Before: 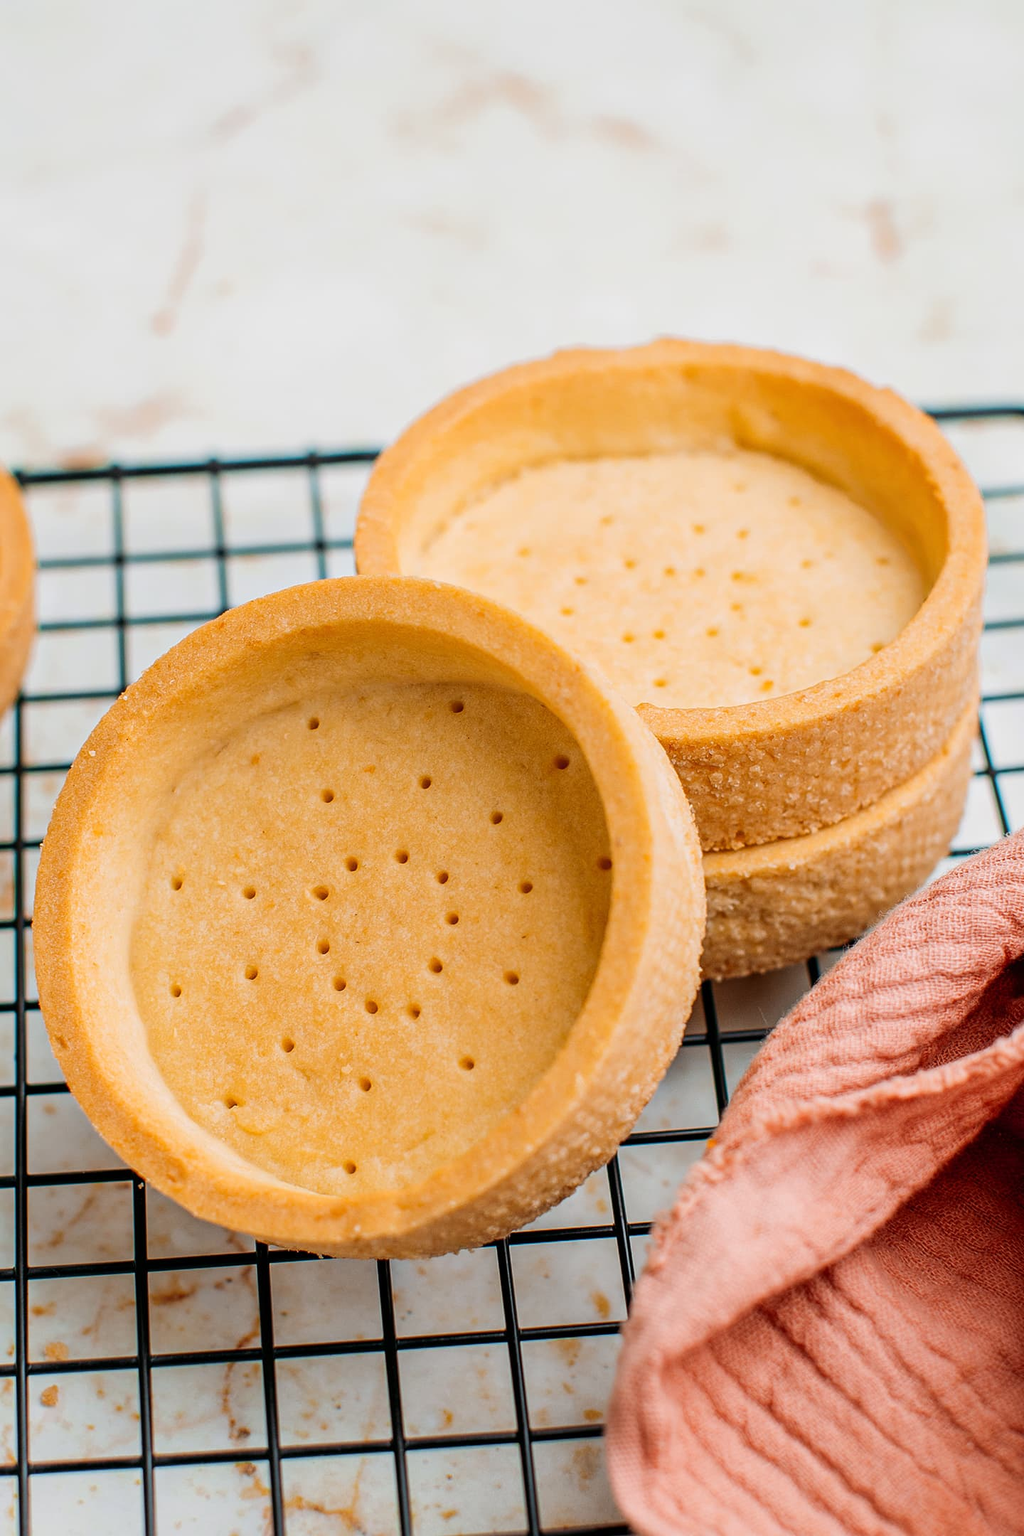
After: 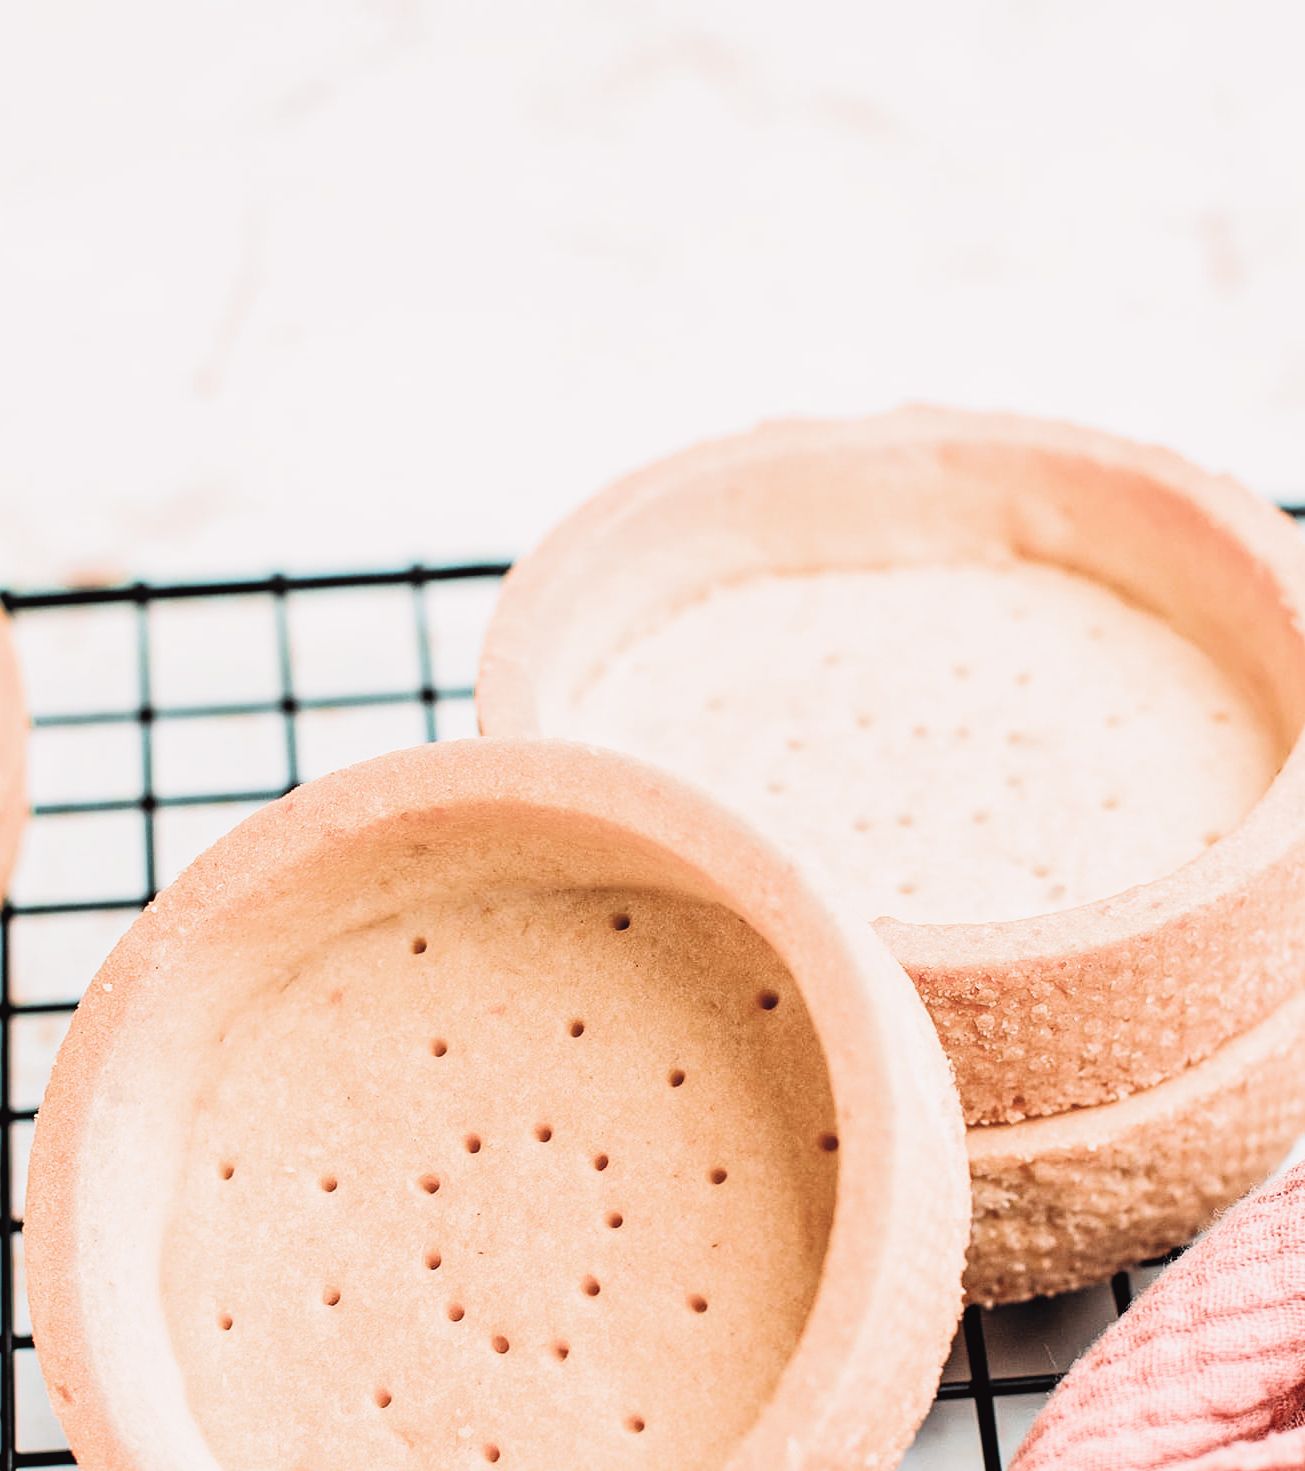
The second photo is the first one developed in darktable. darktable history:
crop: left 1.572%, top 3.352%, right 7.768%, bottom 28.512%
filmic rgb: black relative exposure -5.12 EV, white relative exposure 3.95 EV, hardness 2.89, contrast 1.388, highlights saturation mix -30.94%, add noise in highlights 0.001, color science v3 (2019), use custom middle-gray values true, contrast in highlights soft
tone curve: curves: ch0 [(0.003, 0.029) (0.188, 0.252) (0.46, 0.56) (0.608, 0.748) (0.871, 0.955) (1, 1)]; ch1 [(0, 0) (0.35, 0.356) (0.45, 0.453) (0.508, 0.515) (0.618, 0.634) (1, 1)]; ch2 [(0, 0) (0.456, 0.469) (0.5, 0.5) (0.634, 0.625) (1, 1)], color space Lab, independent channels, preserve colors none
